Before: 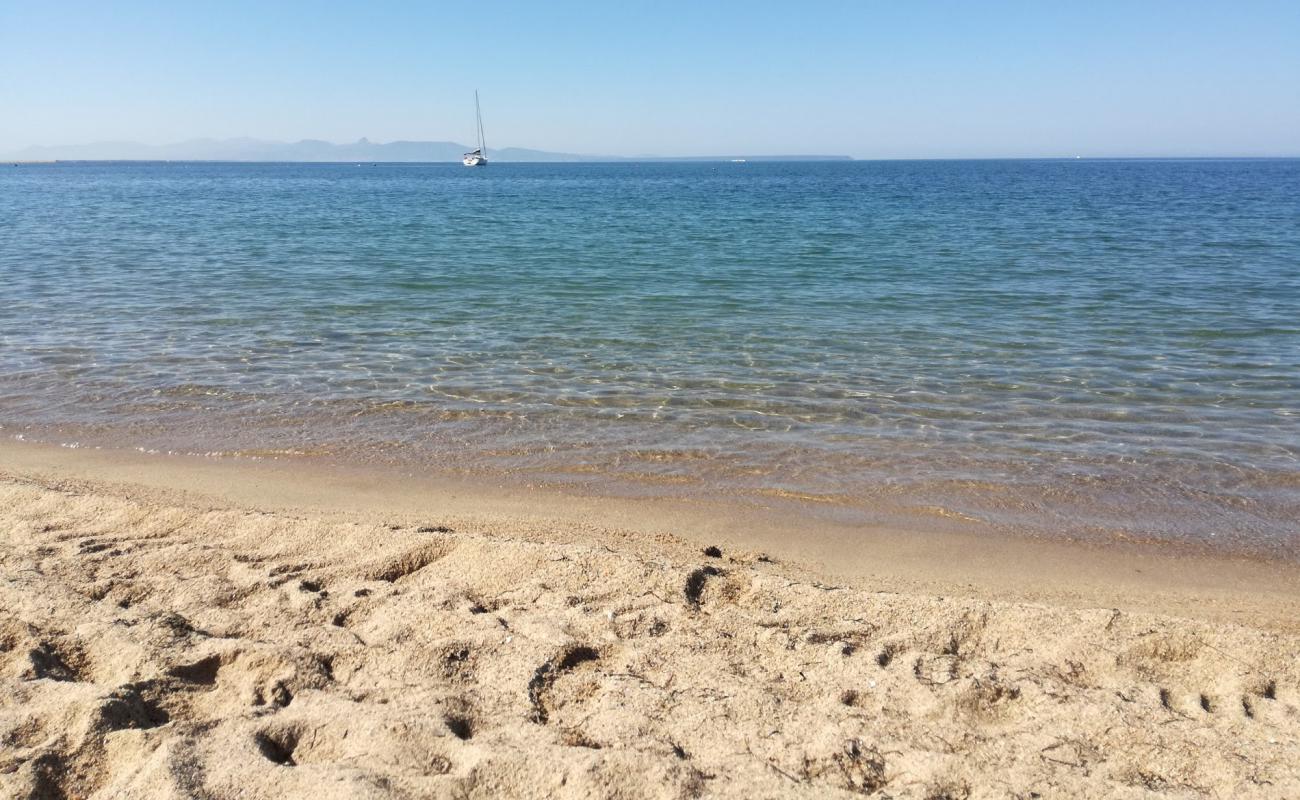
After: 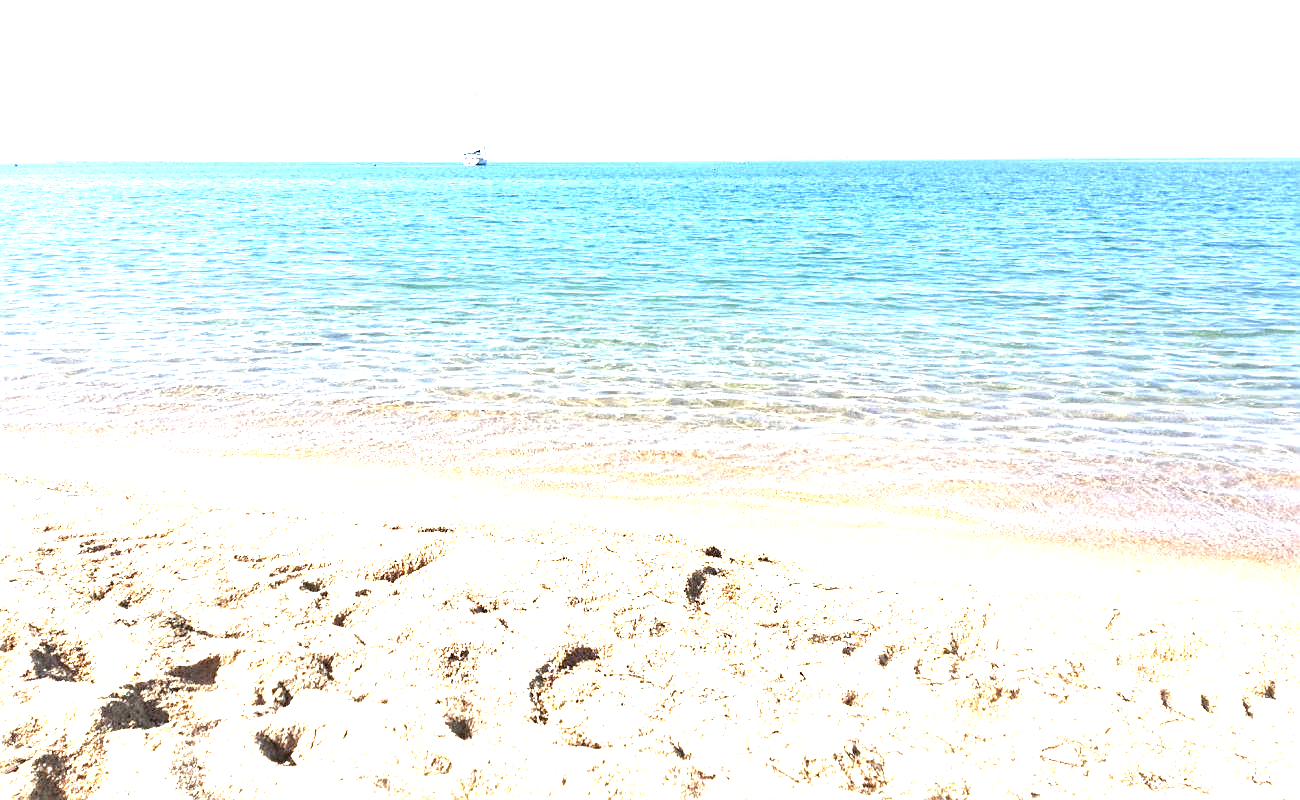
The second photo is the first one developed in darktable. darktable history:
sharpen: on, module defaults
exposure: black level correction 0, exposure 2.156 EV, compensate highlight preservation false
